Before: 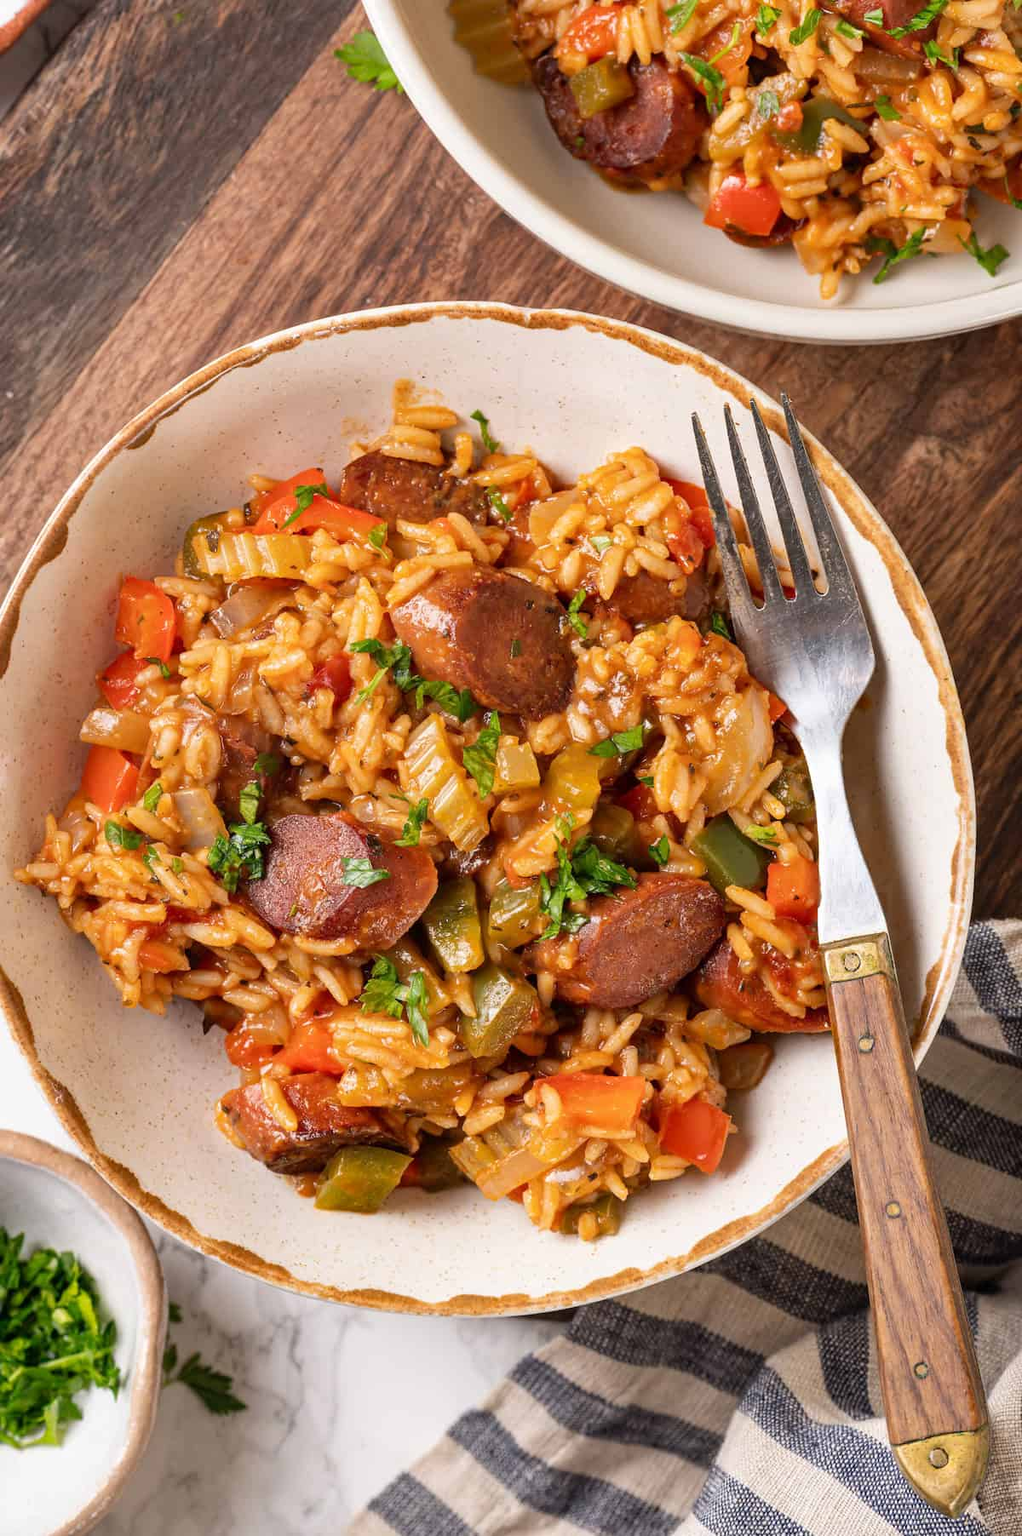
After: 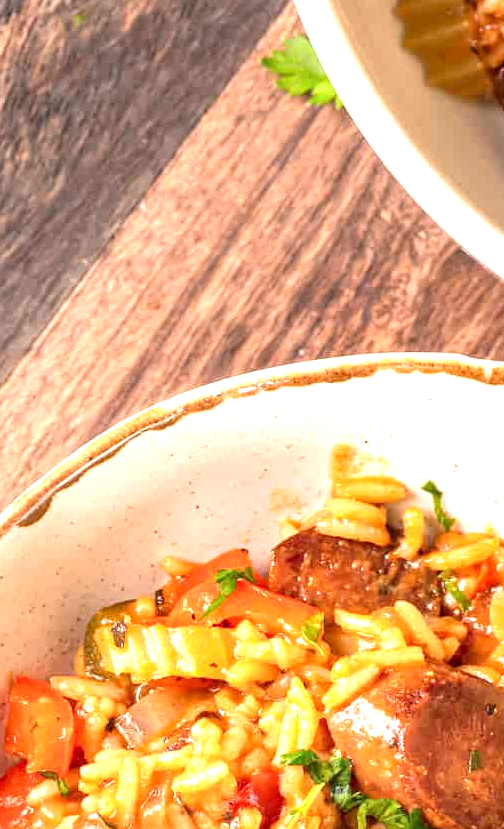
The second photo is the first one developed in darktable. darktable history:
exposure: black level correction 0, exposure 1.009 EV, compensate exposure bias true, compensate highlight preservation false
local contrast: on, module defaults
crop and rotate: left 10.928%, top 0.072%, right 47.021%, bottom 53.926%
contrast brightness saturation: contrast 0.102, brightness 0.022, saturation 0.021
